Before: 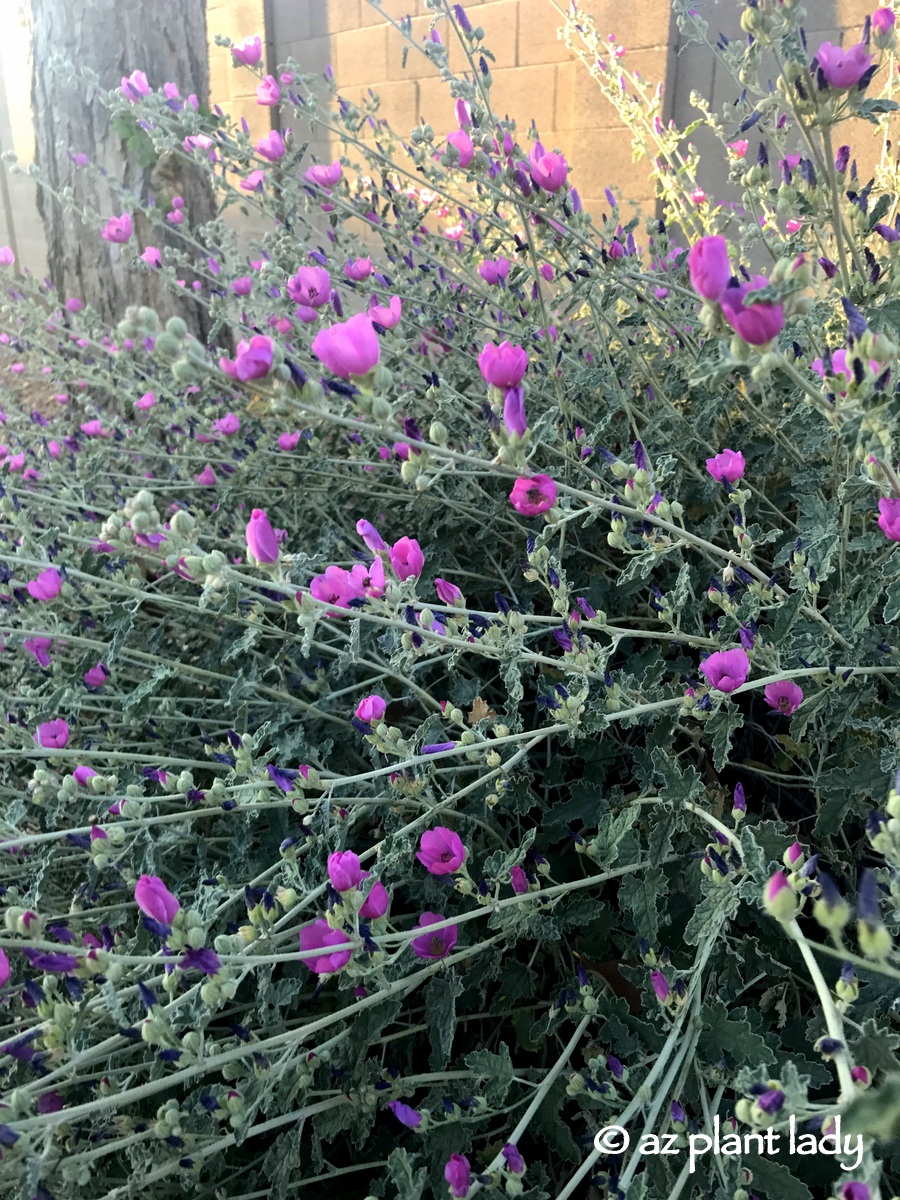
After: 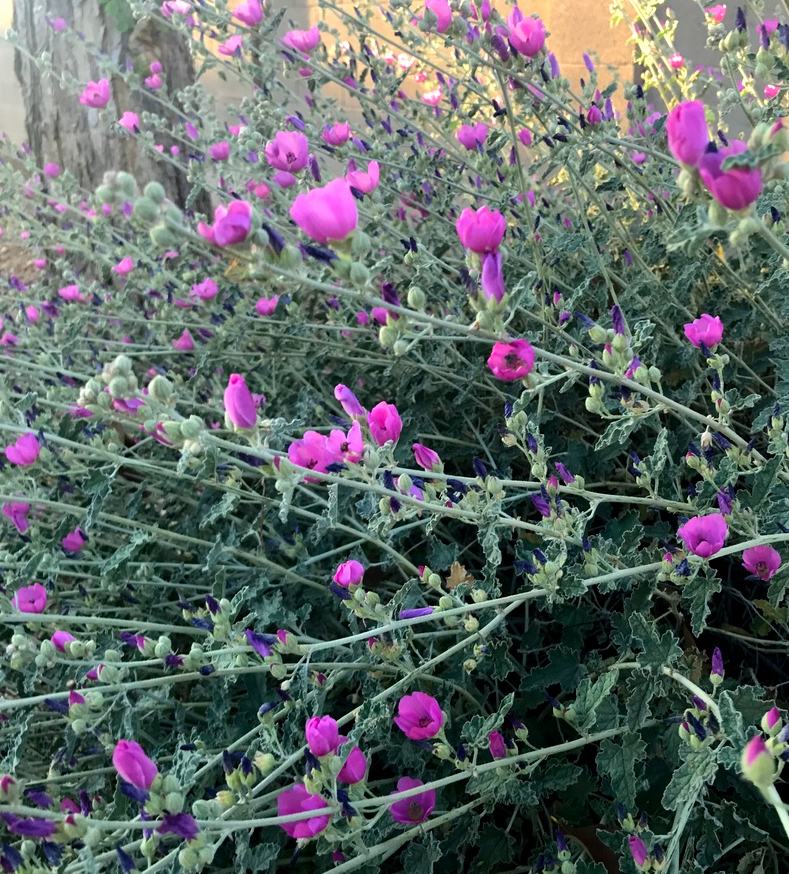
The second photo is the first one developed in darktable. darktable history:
crop and rotate: left 2.454%, top 11.275%, right 9.769%, bottom 15.809%
